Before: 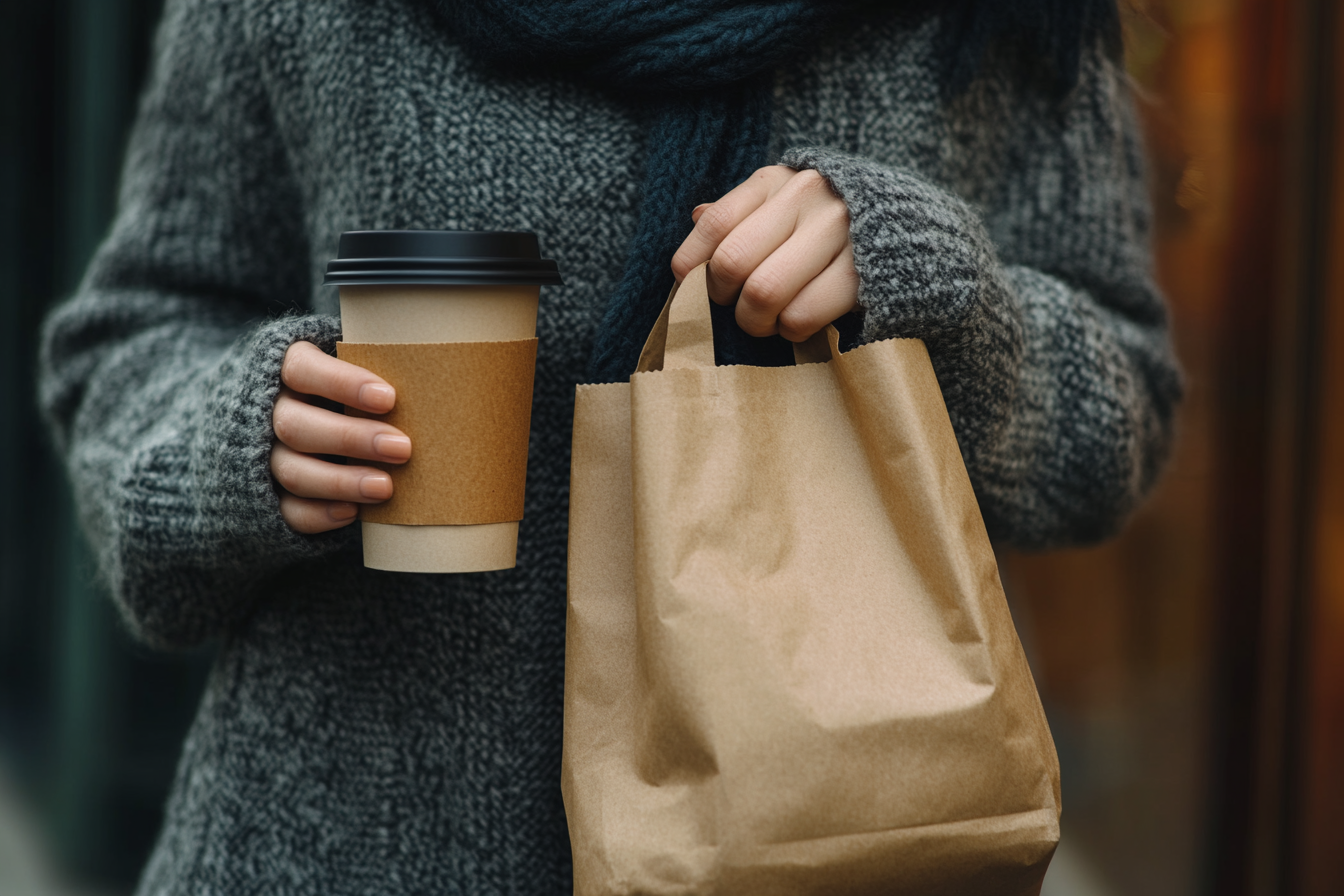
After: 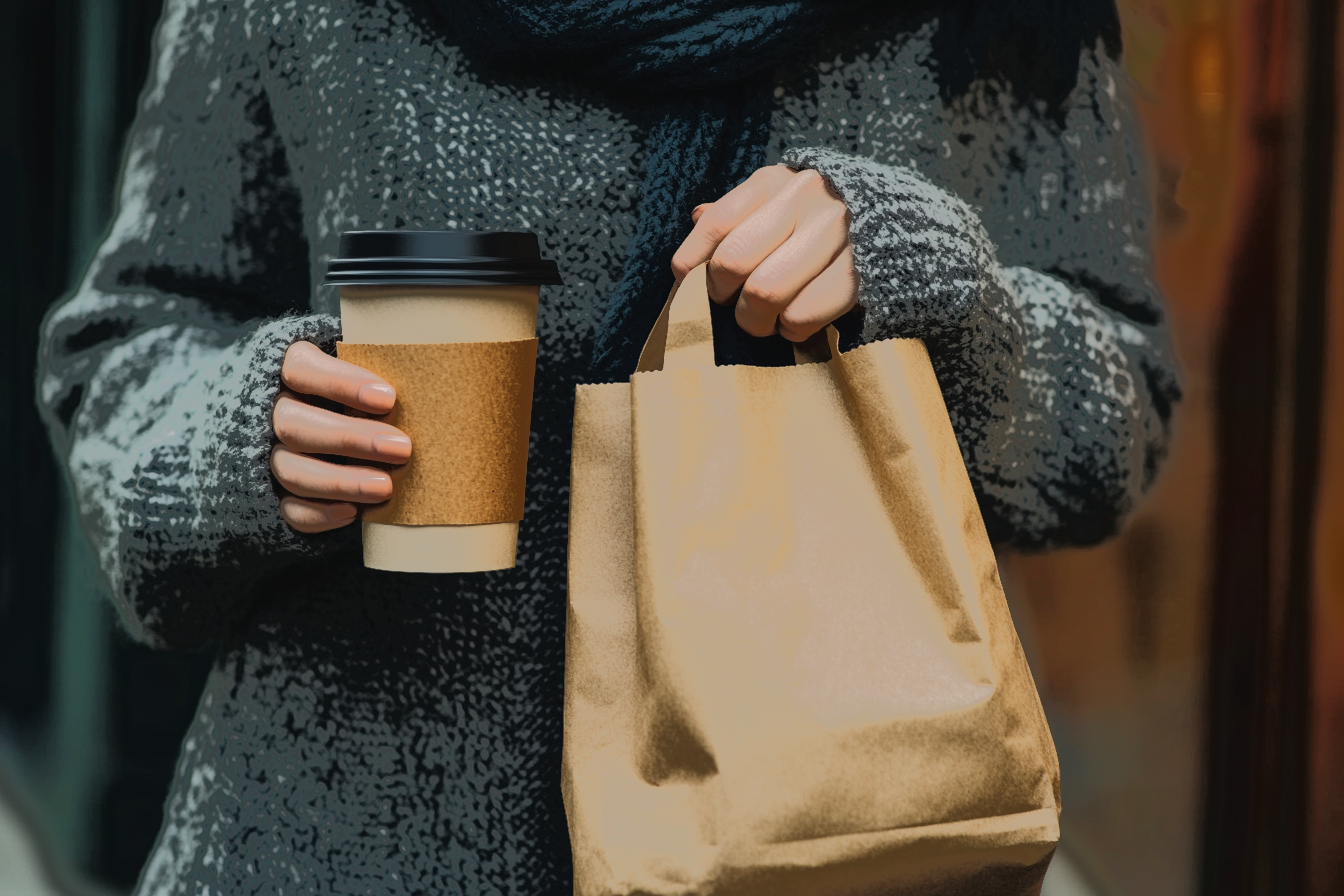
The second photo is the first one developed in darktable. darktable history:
tone equalizer: -7 EV -0.604 EV, -6 EV 1.03 EV, -5 EV -0.485 EV, -4 EV 0.426 EV, -3 EV 0.408 EV, -2 EV 0.174 EV, -1 EV -0.134 EV, +0 EV -0.39 EV, edges refinement/feathering 500, mask exposure compensation -1.57 EV, preserve details no
